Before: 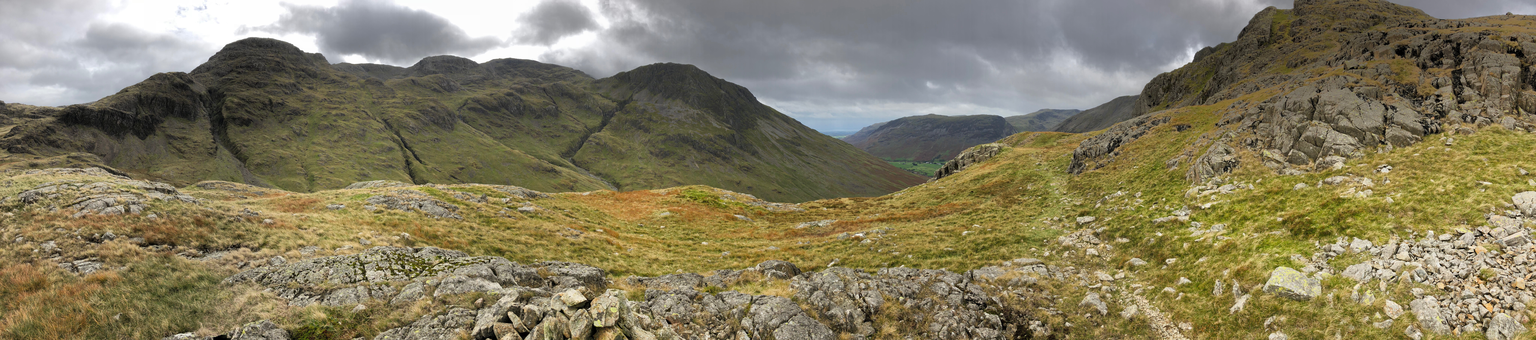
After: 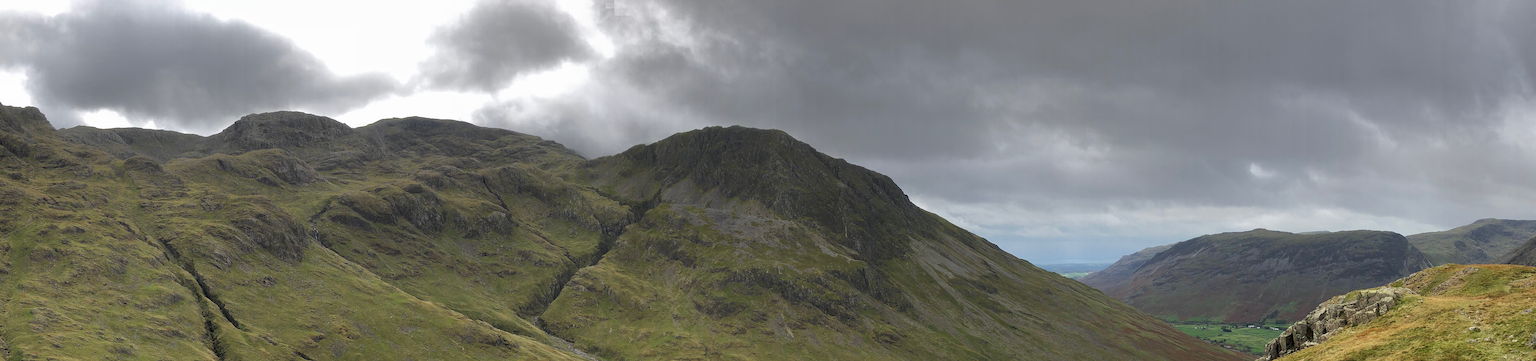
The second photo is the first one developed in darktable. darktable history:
crop: left 19.726%, right 30.271%, bottom 46.7%
sharpen: radius 1.234, amount 0.289, threshold 0.038
exposure: compensate exposure bias true, compensate highlight preservation false
